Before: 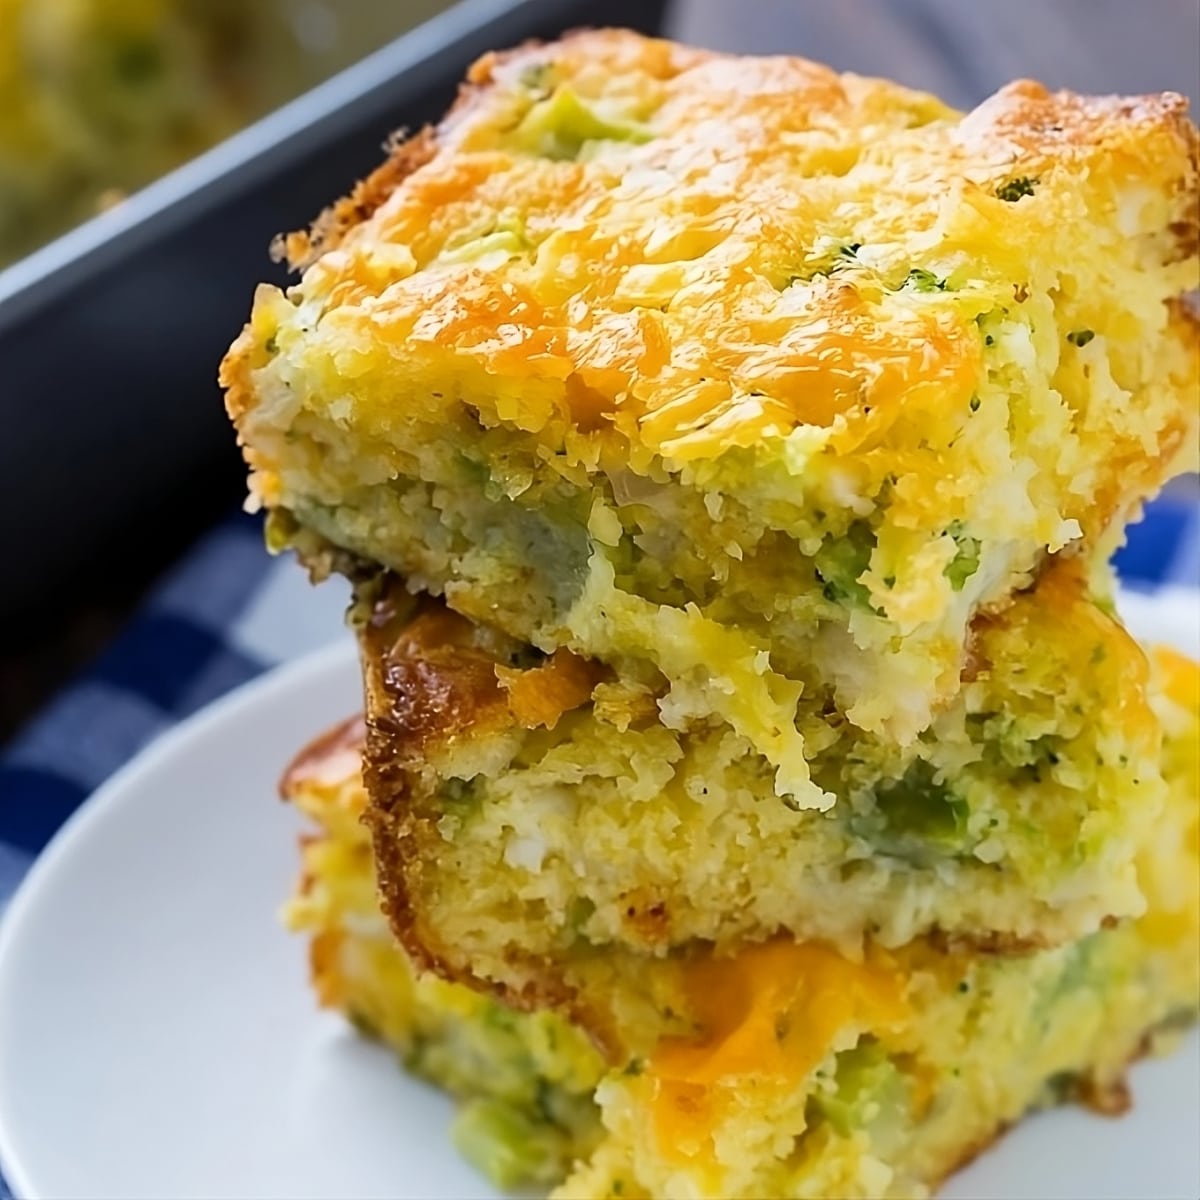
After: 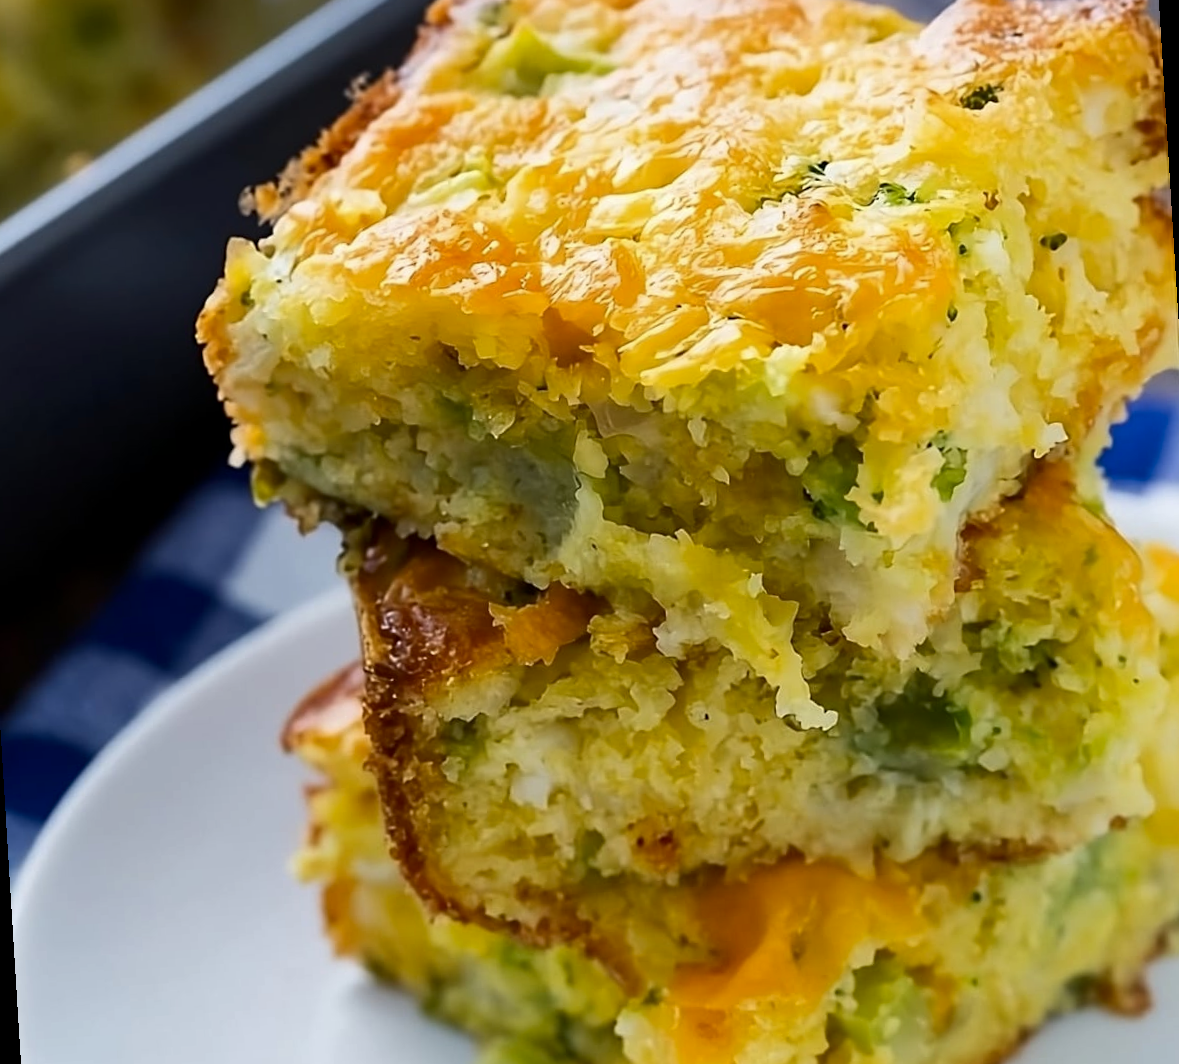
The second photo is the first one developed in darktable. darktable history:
contrast brightness saturation: brightness -0.09
rotate and perspective: rotation -3.52°, crop left 0.036, crop right 0.964, crop top 0.081, crop bottom 0.919
